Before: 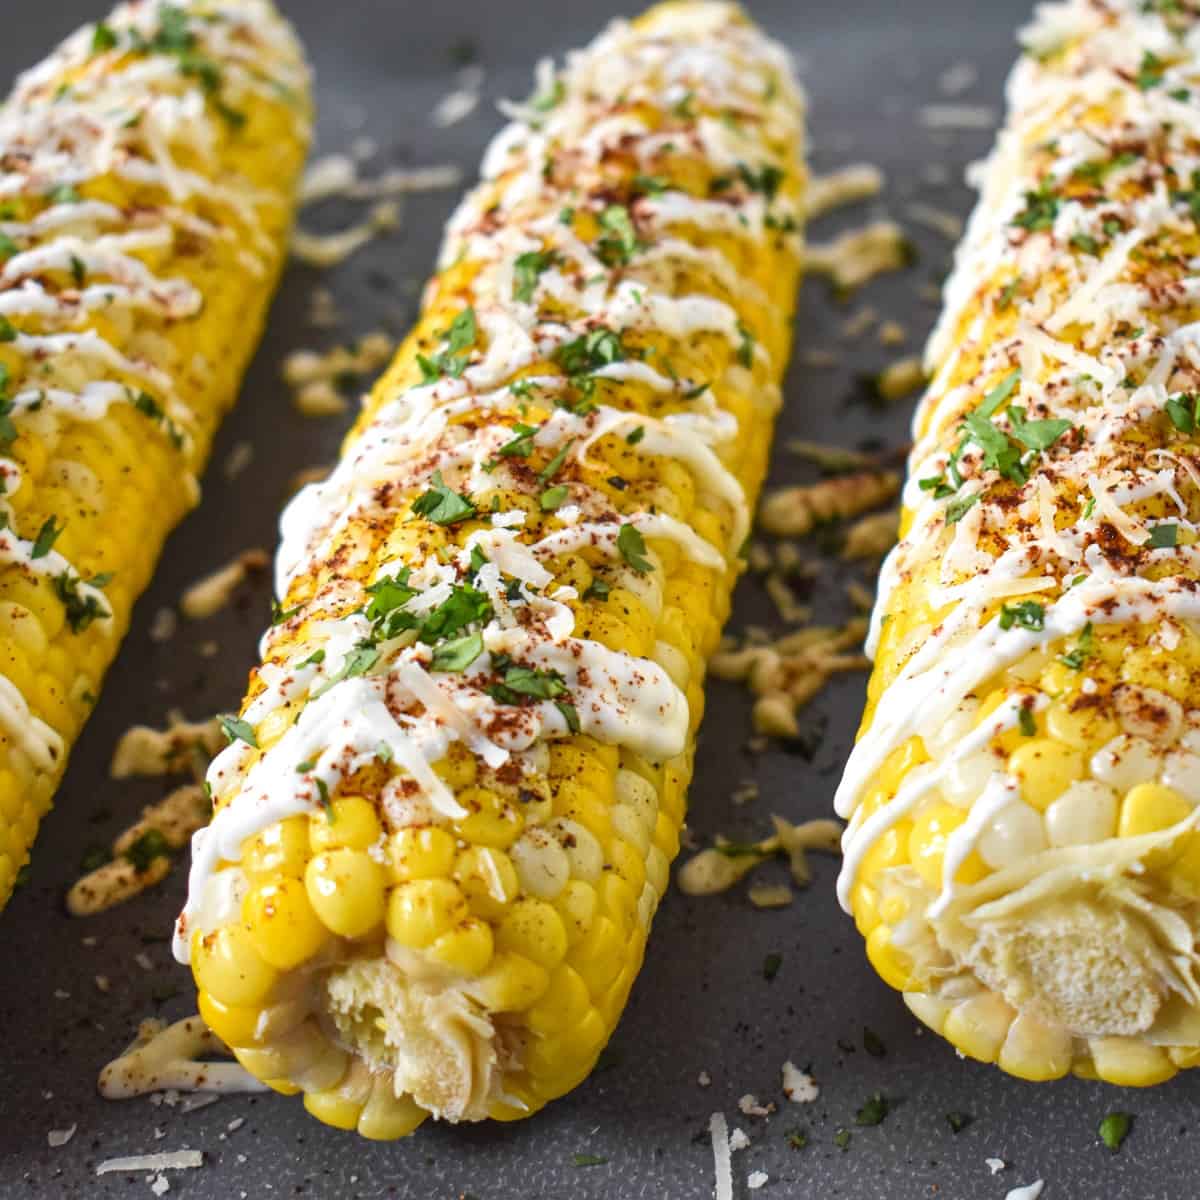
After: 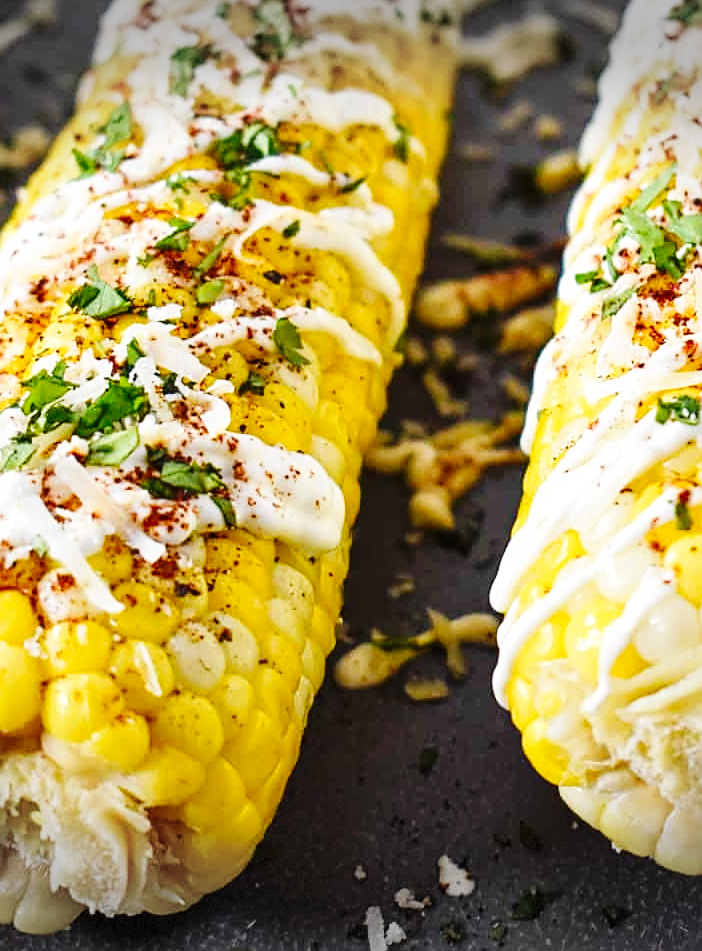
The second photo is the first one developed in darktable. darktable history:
crop and rotate: left 28.717%, top 17.17%, right 12.754%, bottom 3.499%
vignetting: fall-off start 100.8%, width/height ratio 1.321, dithering 8-bit output
base curve: curves: ch0 [(0, 0) (0.036, 0.025) (0.121, 0.166) (0.206, 0.329) (0.605, 0.79) (1, 1)], preserve colors none
sharpen: amount 0.491
